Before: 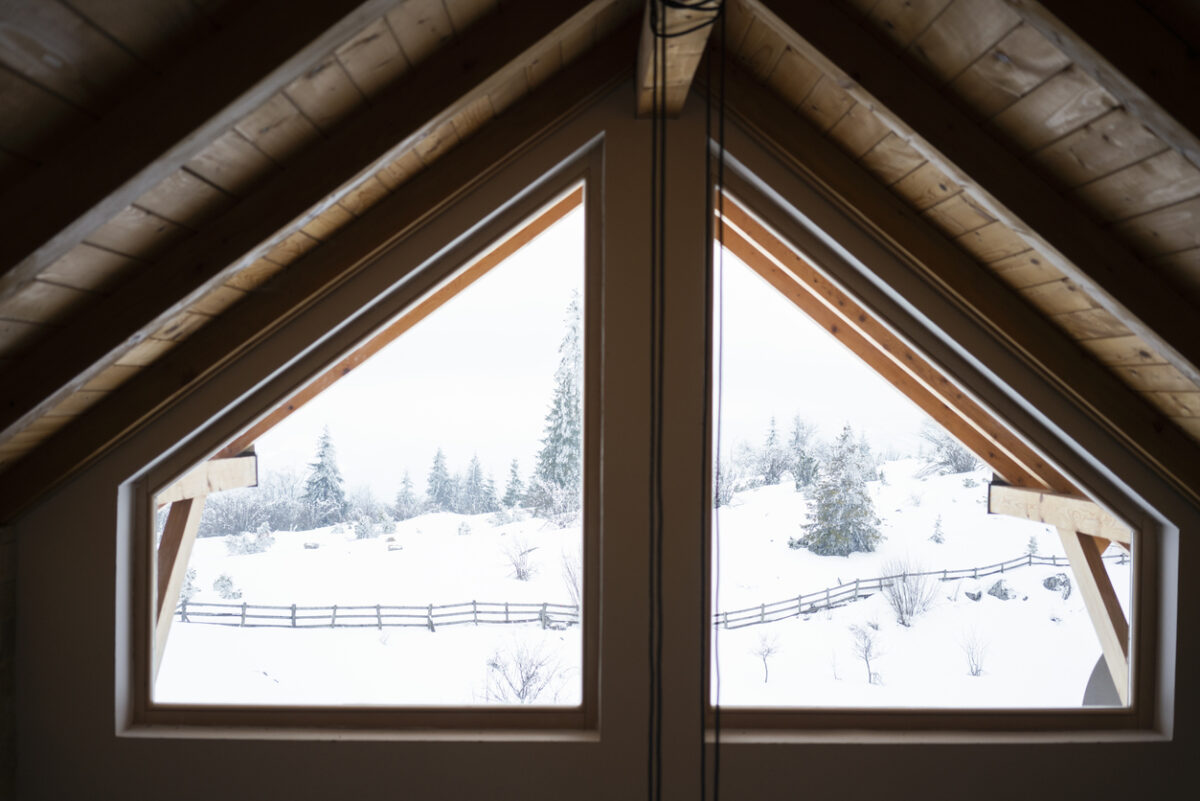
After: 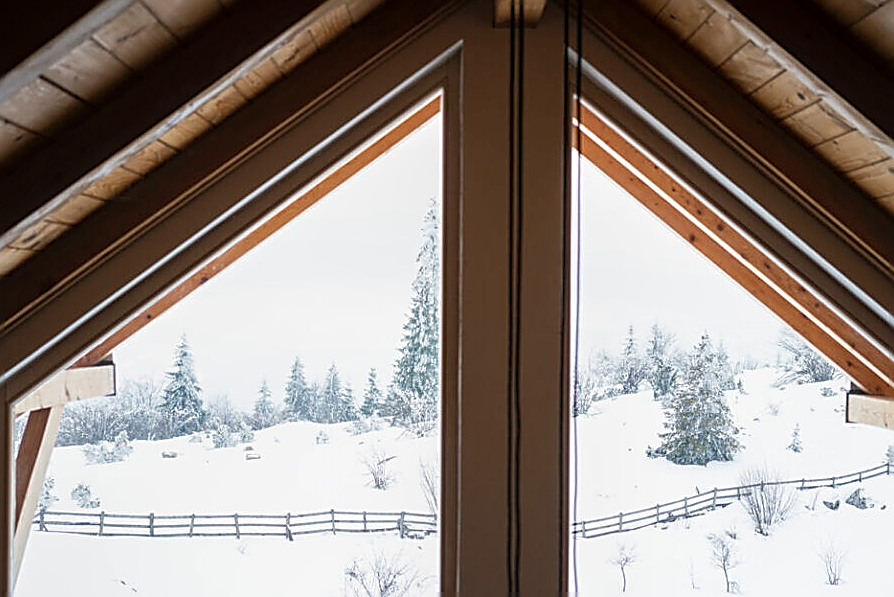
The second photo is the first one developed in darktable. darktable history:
crop and rotate: left 11.894%, top 11.43%, right 13.529%, bottom 13.918%
sharpen: radius 1.654, amount 1.279
local contrast: on, module defaults
